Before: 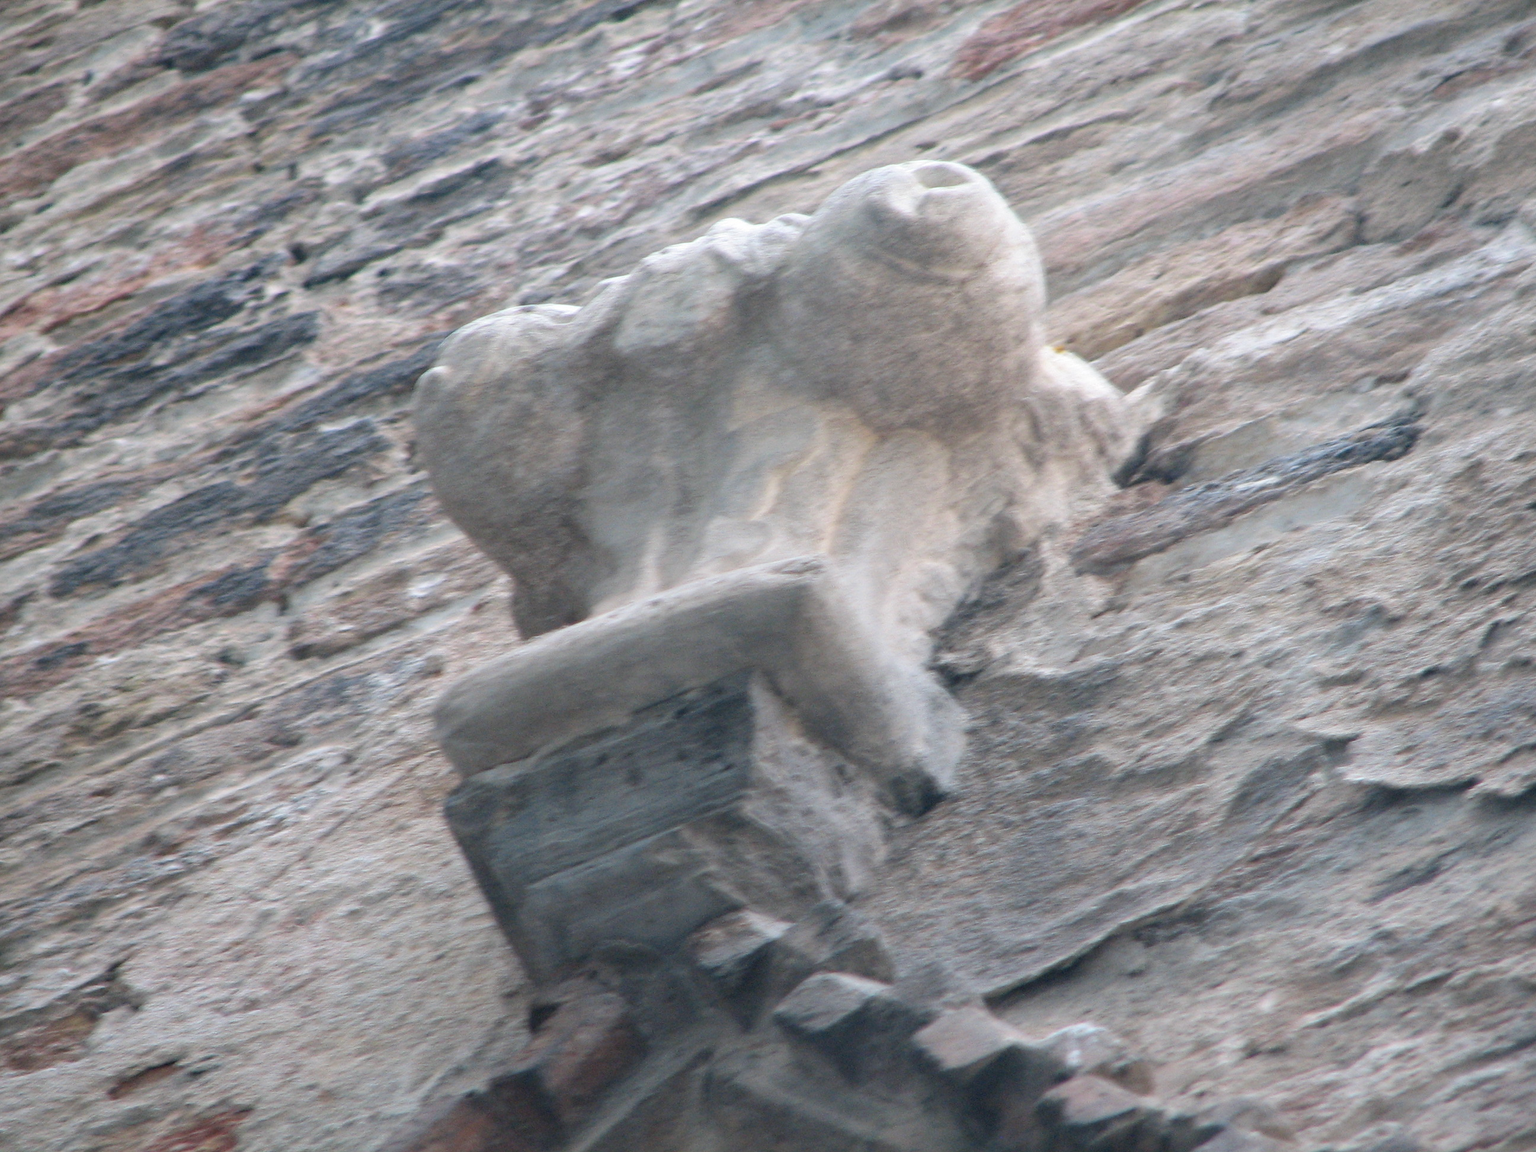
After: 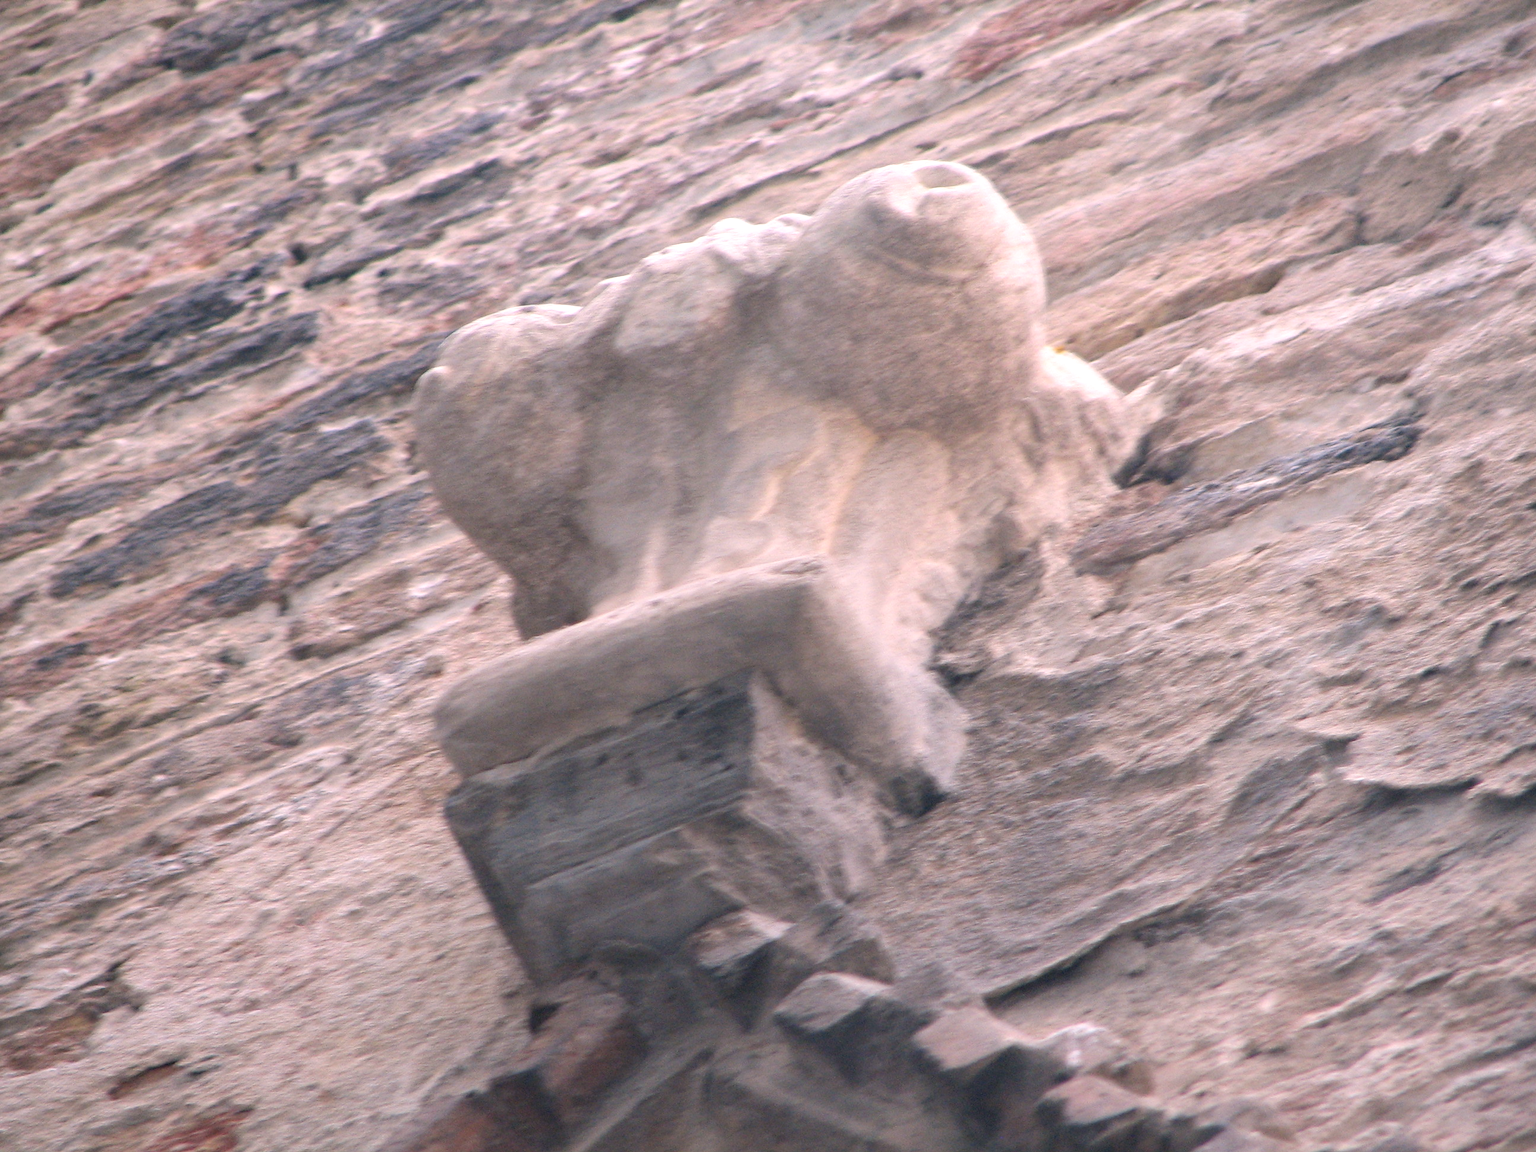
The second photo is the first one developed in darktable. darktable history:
exposure: exposure 0.258 EV, compensate highlight preservation false
color correction: highlights a* 12.23, highlights b* 5.41
